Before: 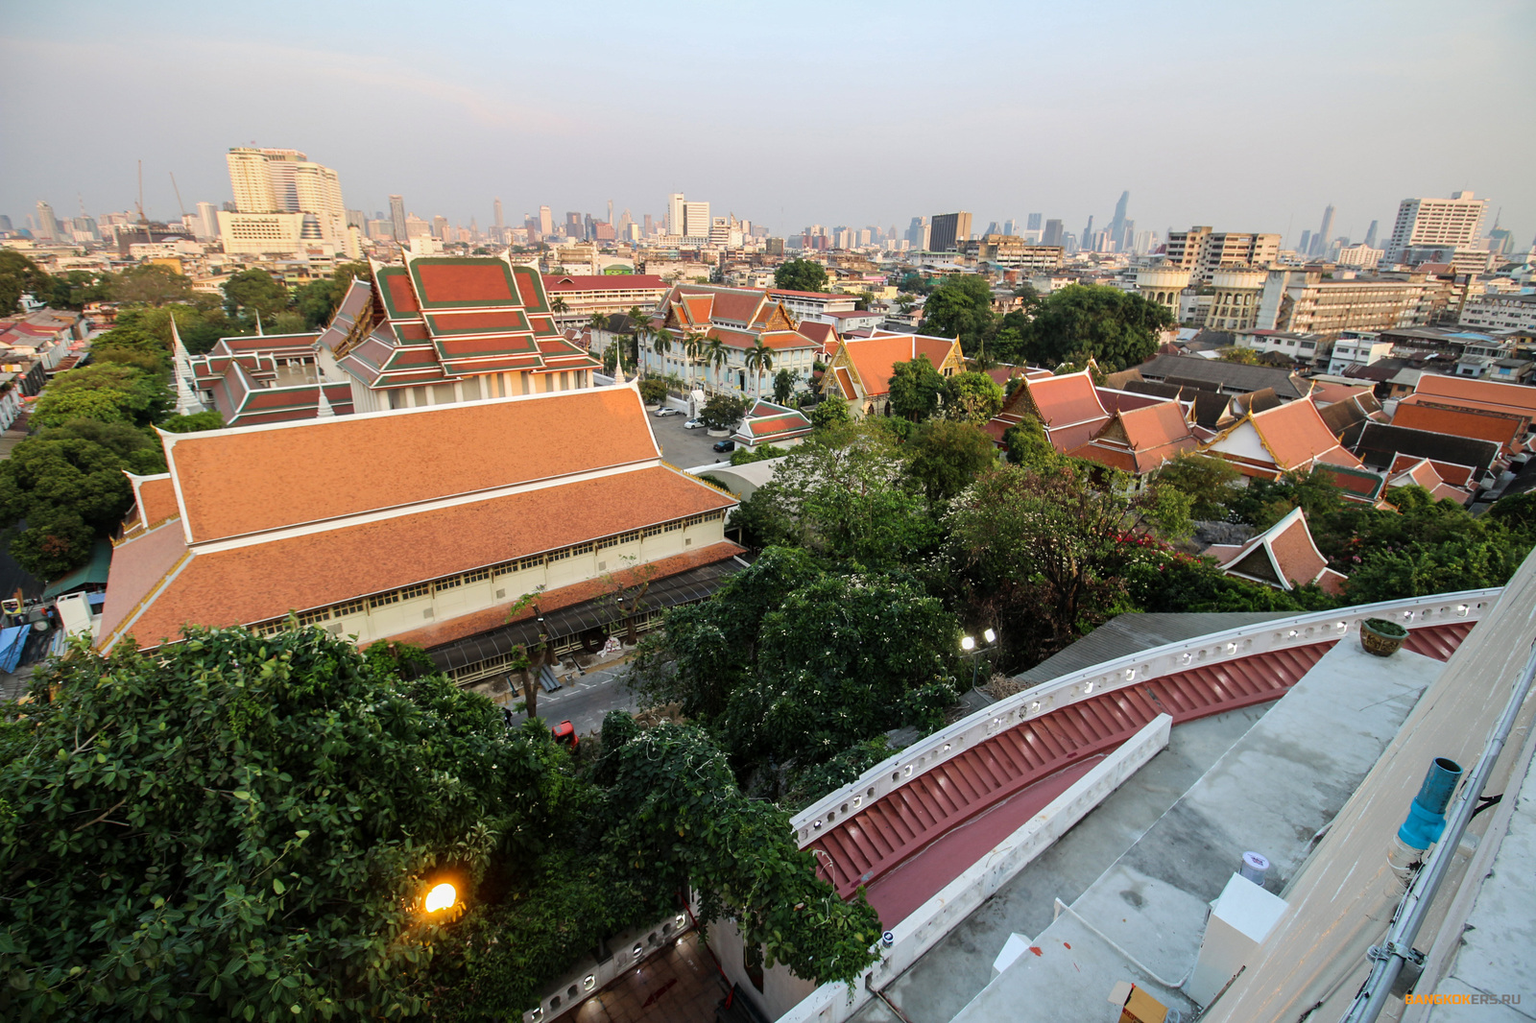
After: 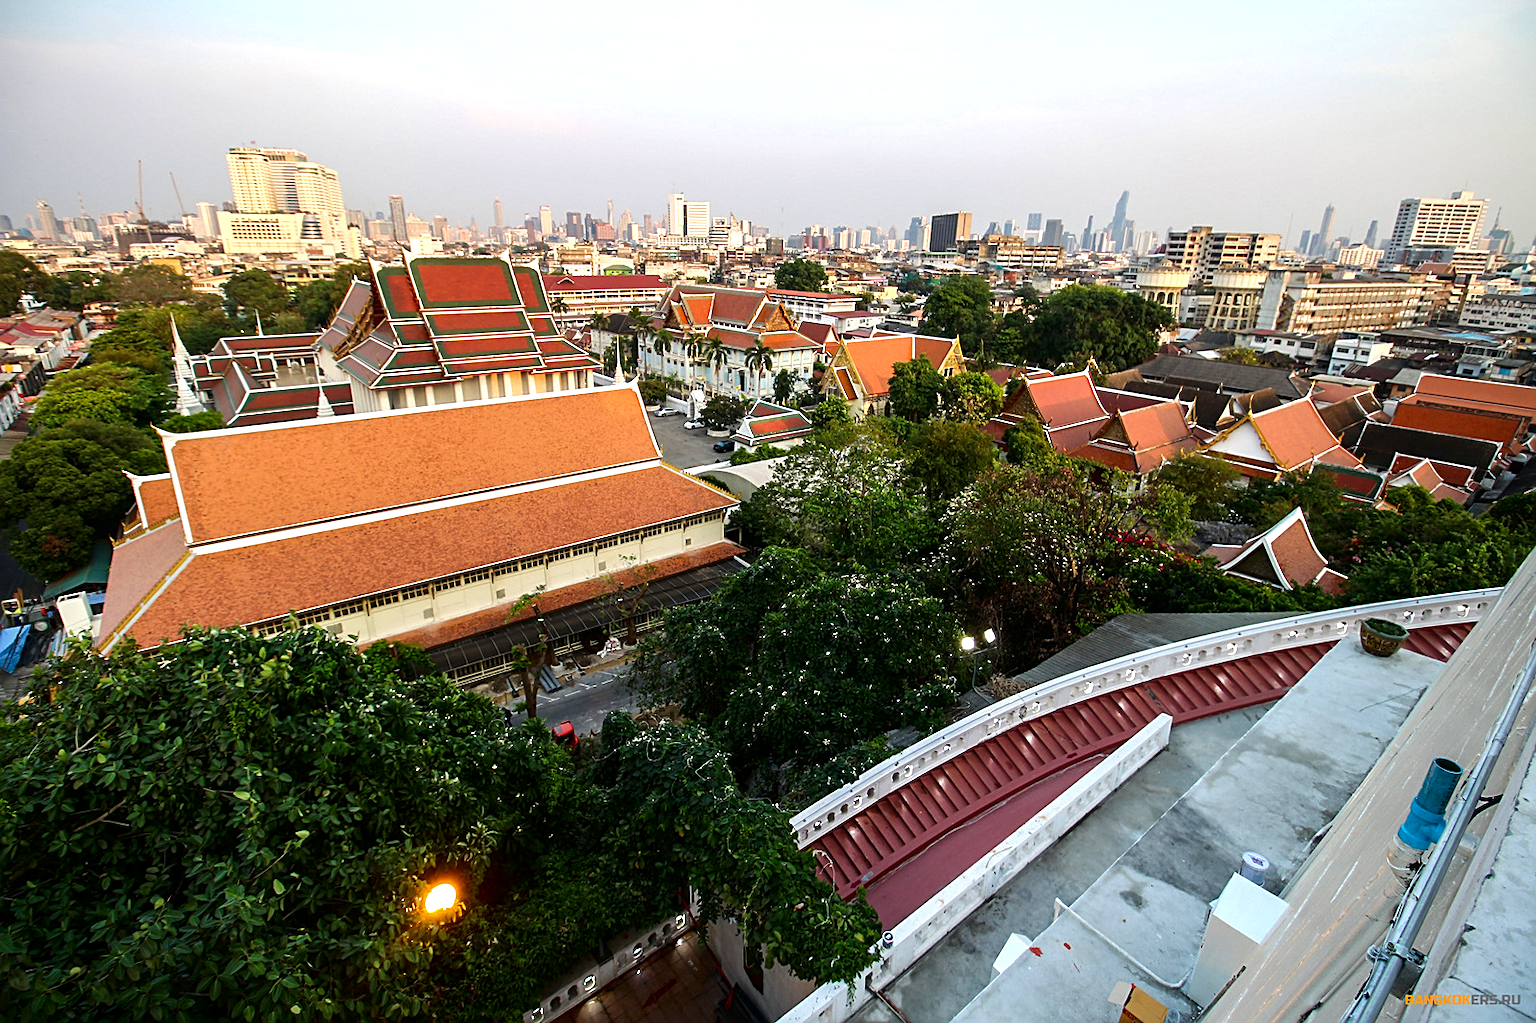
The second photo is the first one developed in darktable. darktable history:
sharpen: on, module defaults
exposure: black level correction 0, exposure 0.499 EV, compensate highlight preservation false
contrast brightness saturation: brightness -0.197, saturation 0.077
